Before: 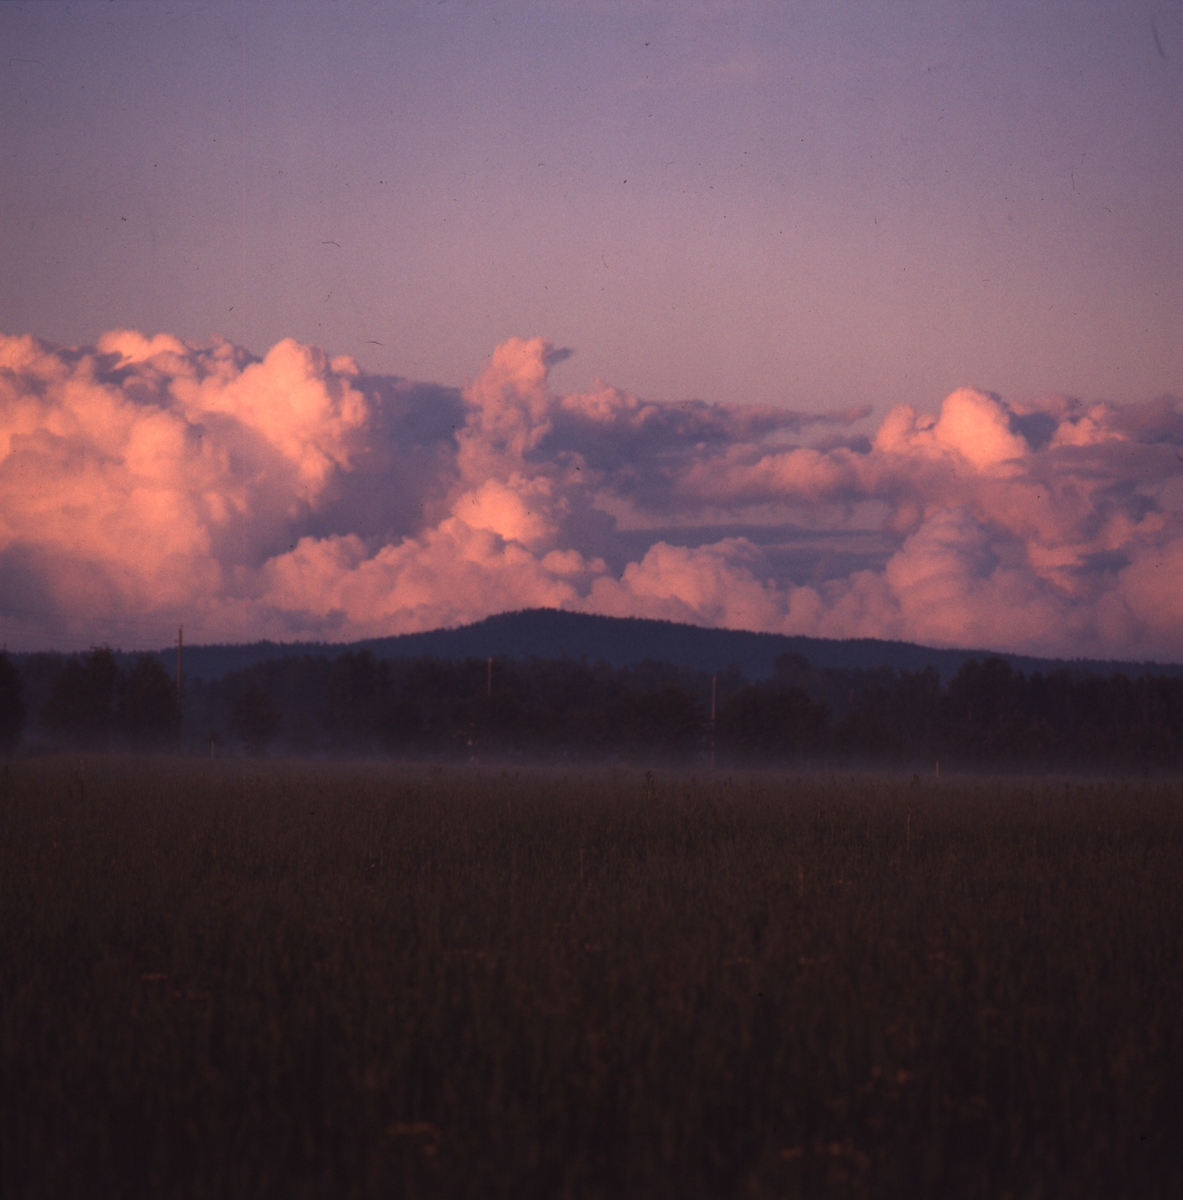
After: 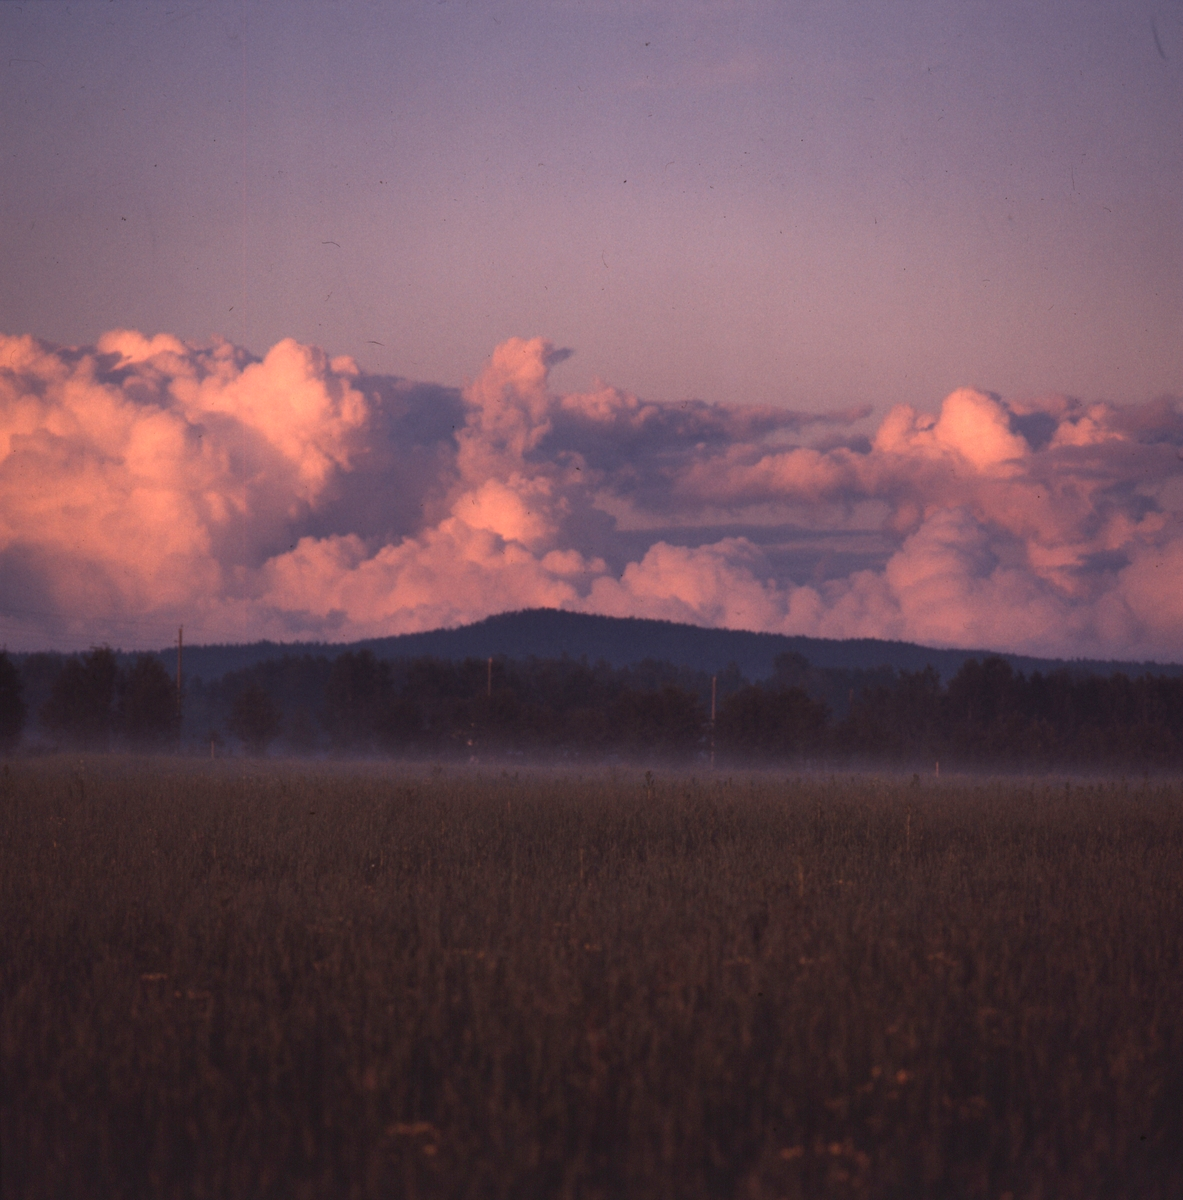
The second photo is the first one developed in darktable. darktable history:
shadows and highlights: highlights 72.62, soften with gaussian
